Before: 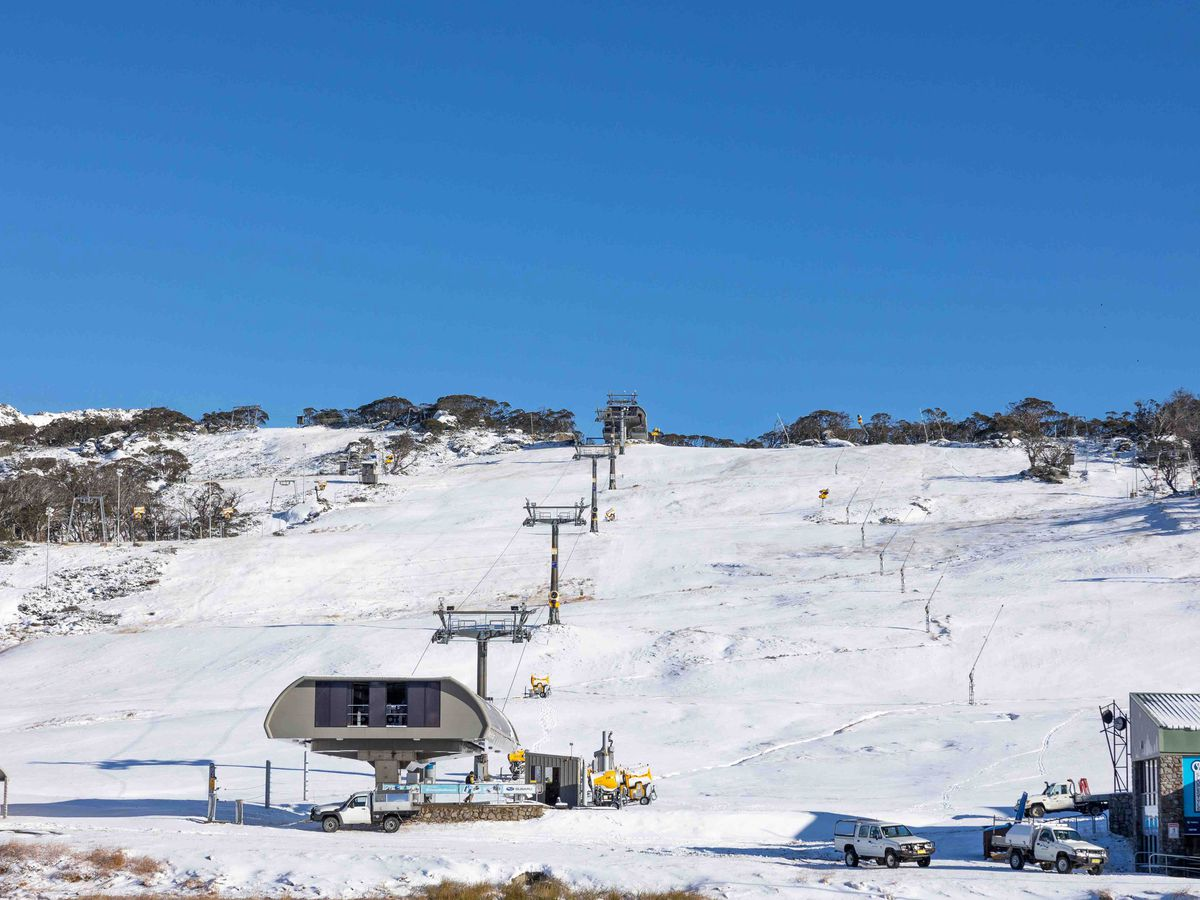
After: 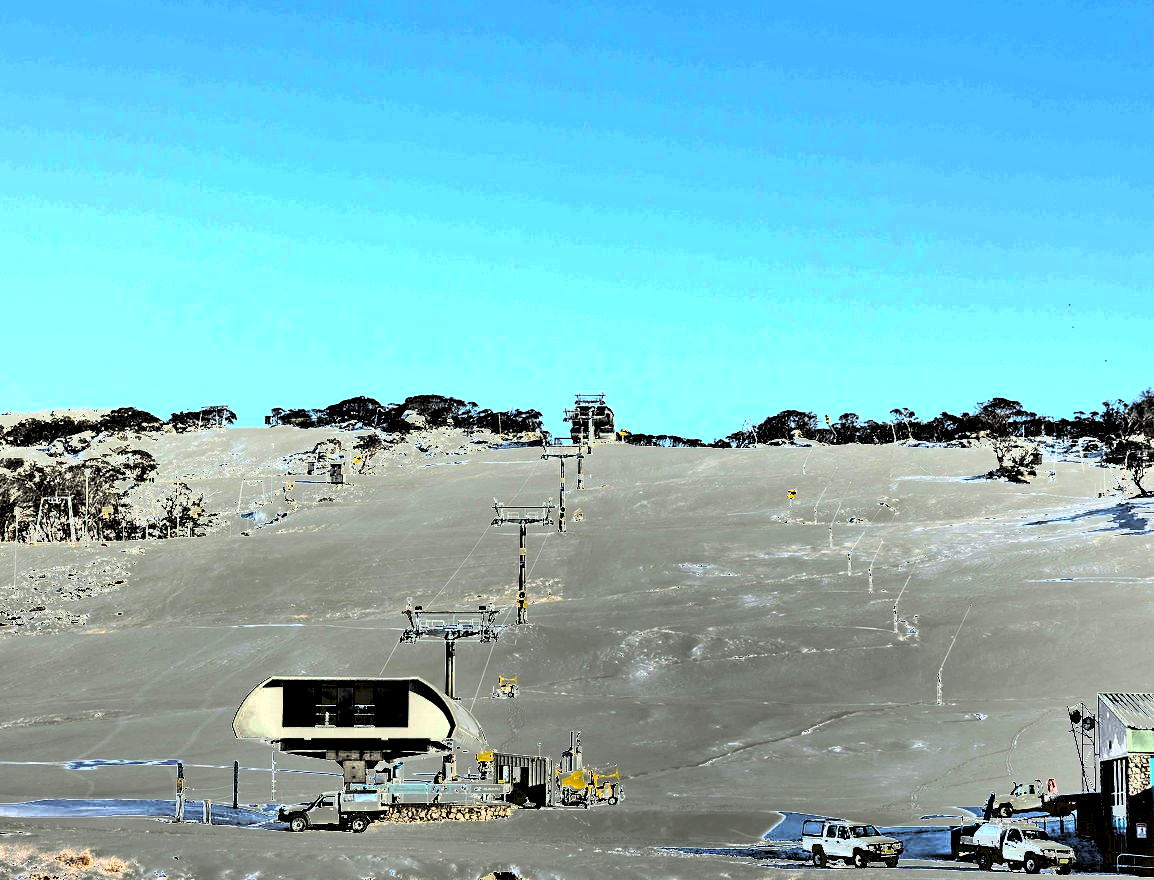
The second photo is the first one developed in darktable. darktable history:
color correction: highlights a* -5.69, highlights b* 11.27
crop and rotate: left 2.722%, right 1.031%, bottom 2.142%
exposure: black level correction 0.005, exposure 2.077 EV, compensate highlight preservation false
shadows and highlights: radius 133.24, highlights color adjustment 0.666%, soften with gaussian
